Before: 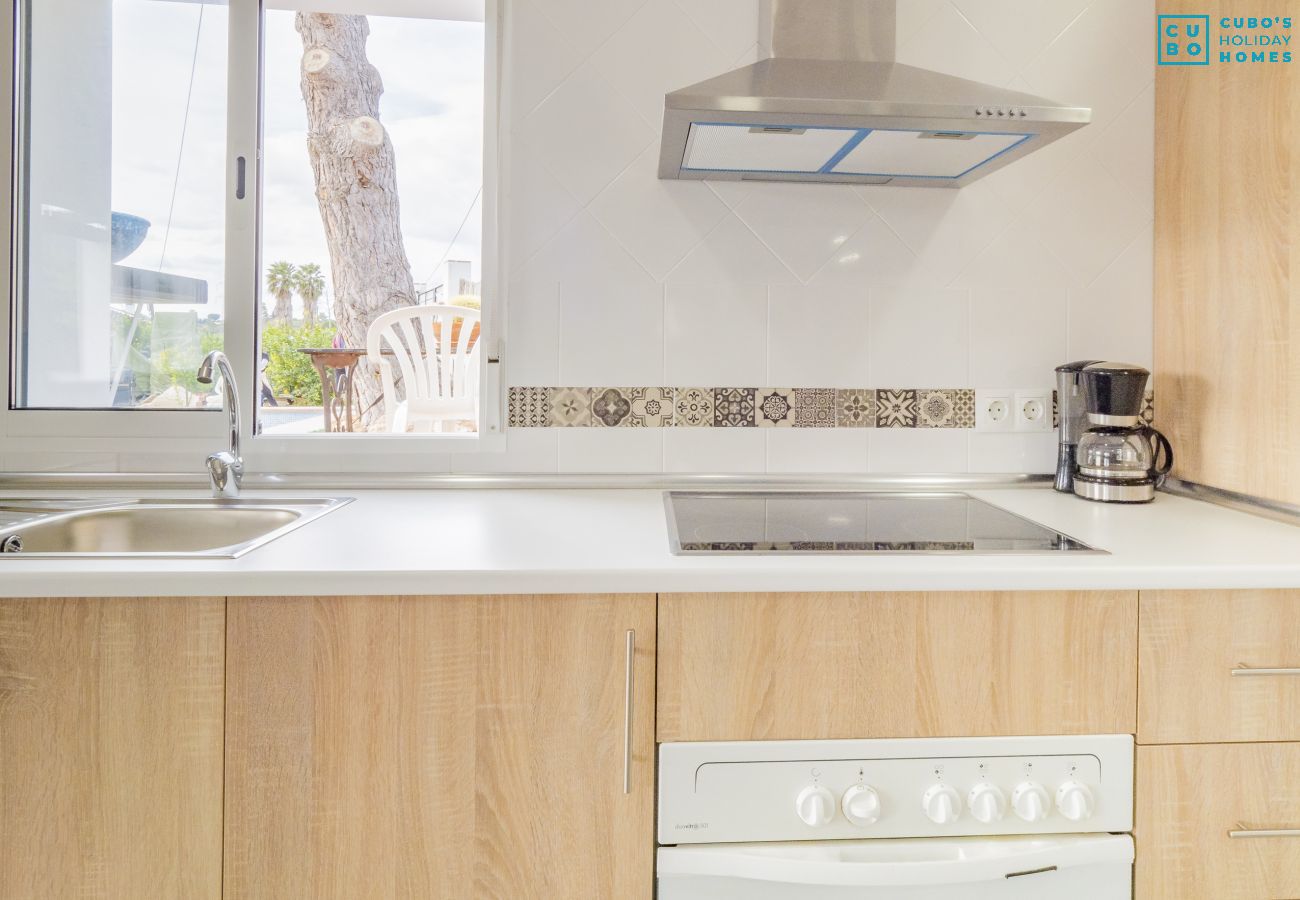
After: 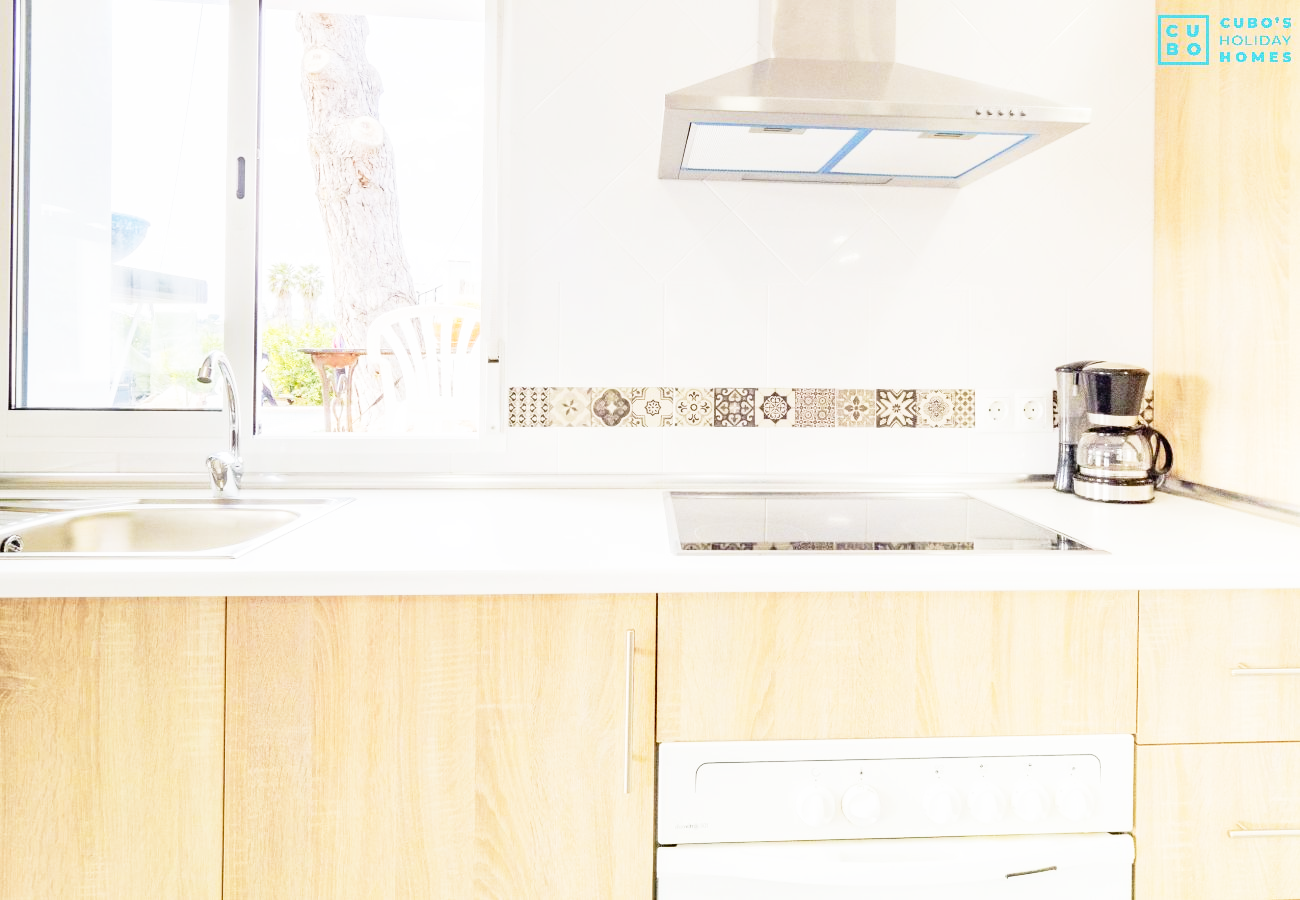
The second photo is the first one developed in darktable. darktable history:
tone equalizer: edges refinement/feathering 500, mask exposure compensation -1.57 EV, preserve details no
base curve: curves: ch0 [(0, 0) (0.012, 0.01) (0.073, 0.168) (0.31, 0.711) (0.645, 0.957) (1, 1)], preserve colors none
